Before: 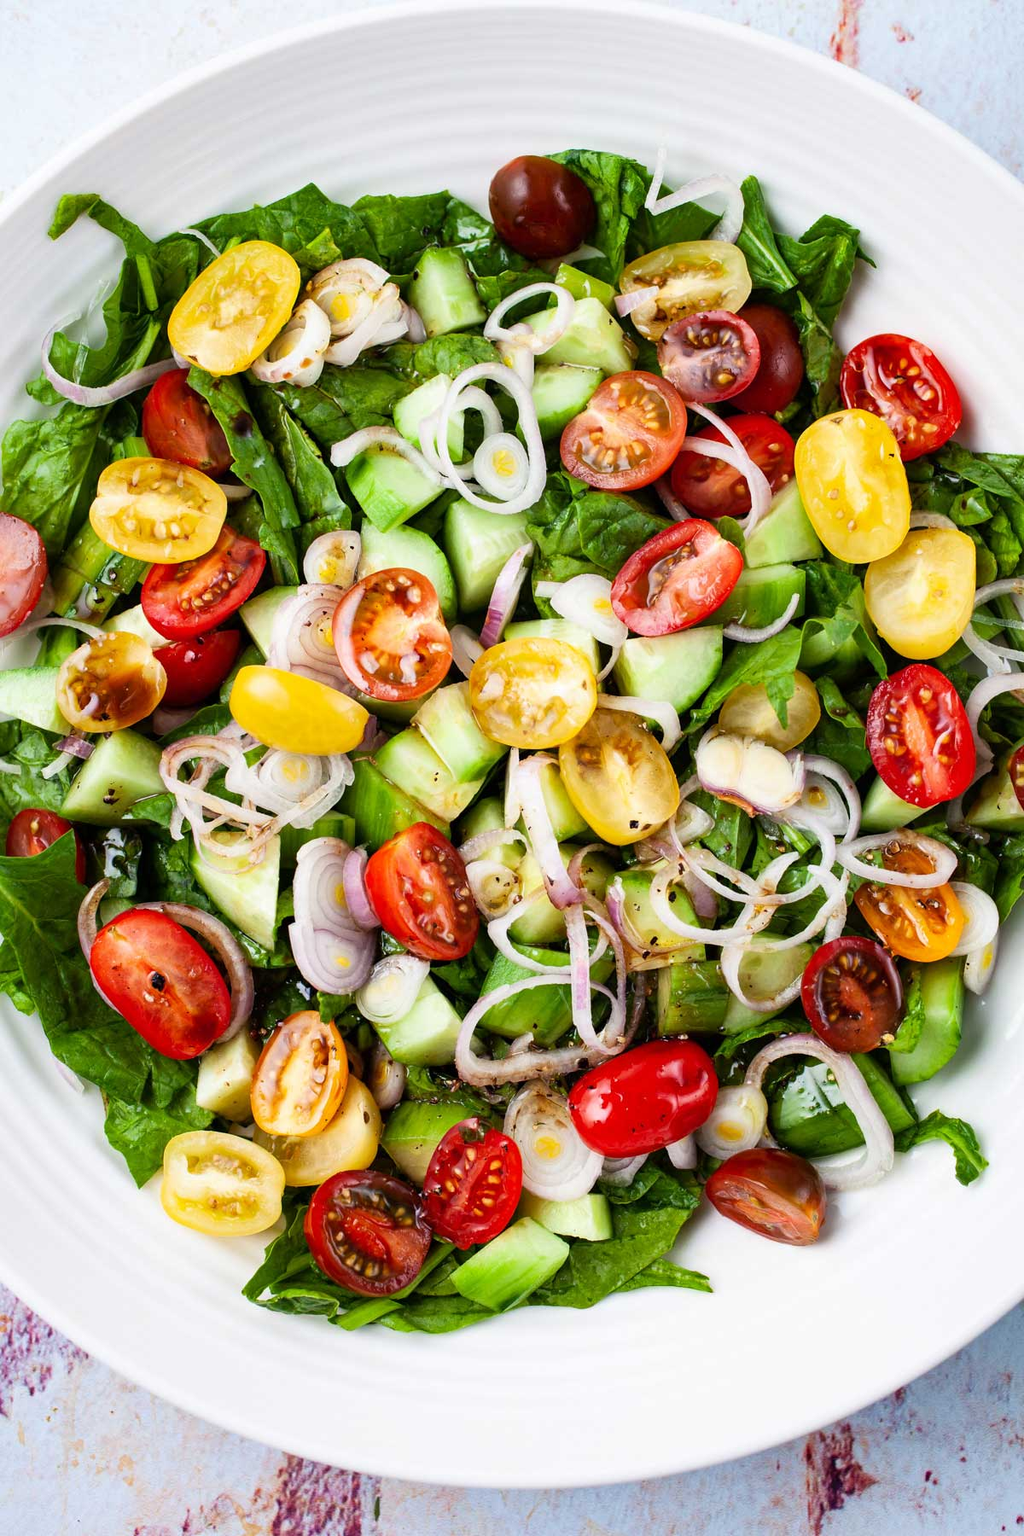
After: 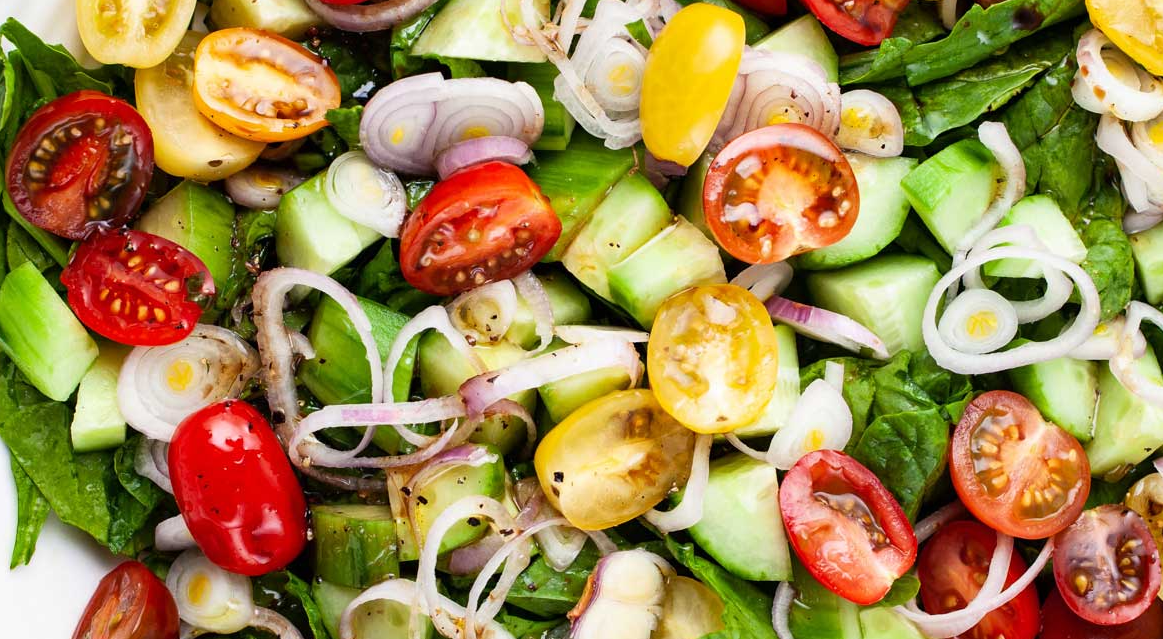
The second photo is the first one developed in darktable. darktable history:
orientation: orientation rotate -90°
crop and rotate: left 15.321%, top 22.245%, right 20.014%, bottom 24.468%
